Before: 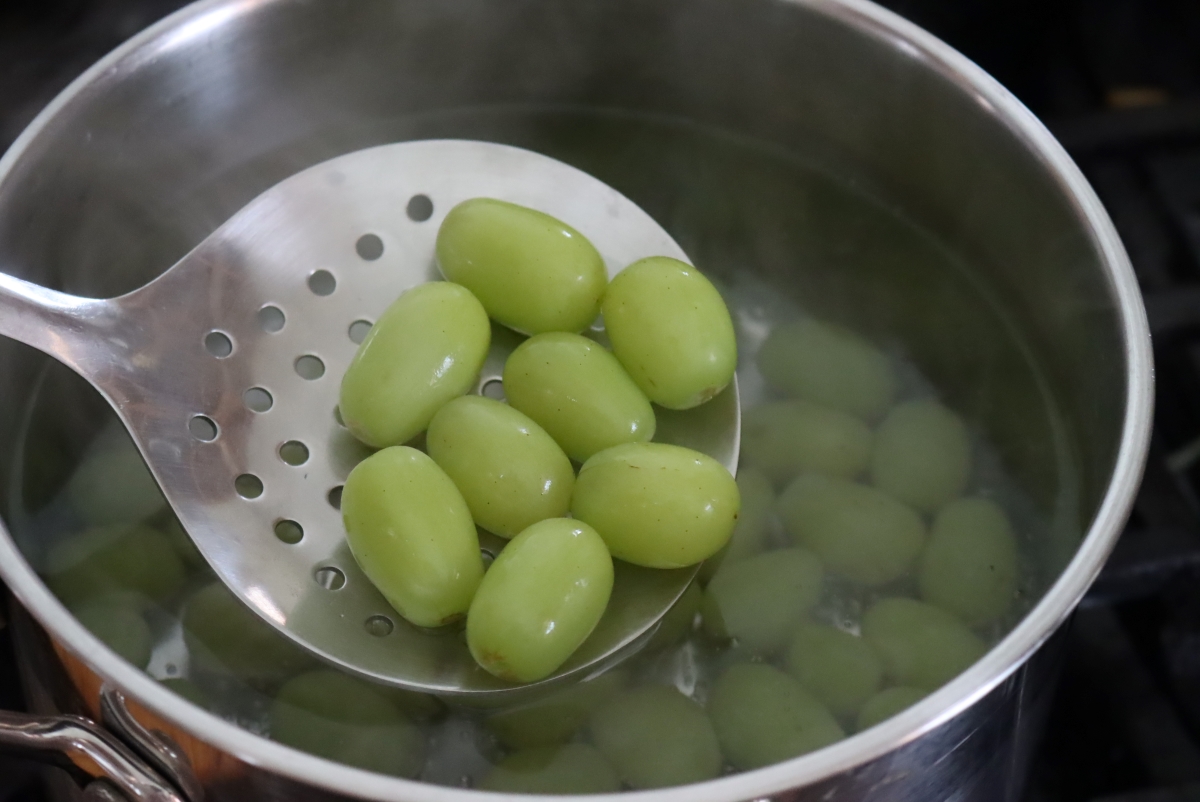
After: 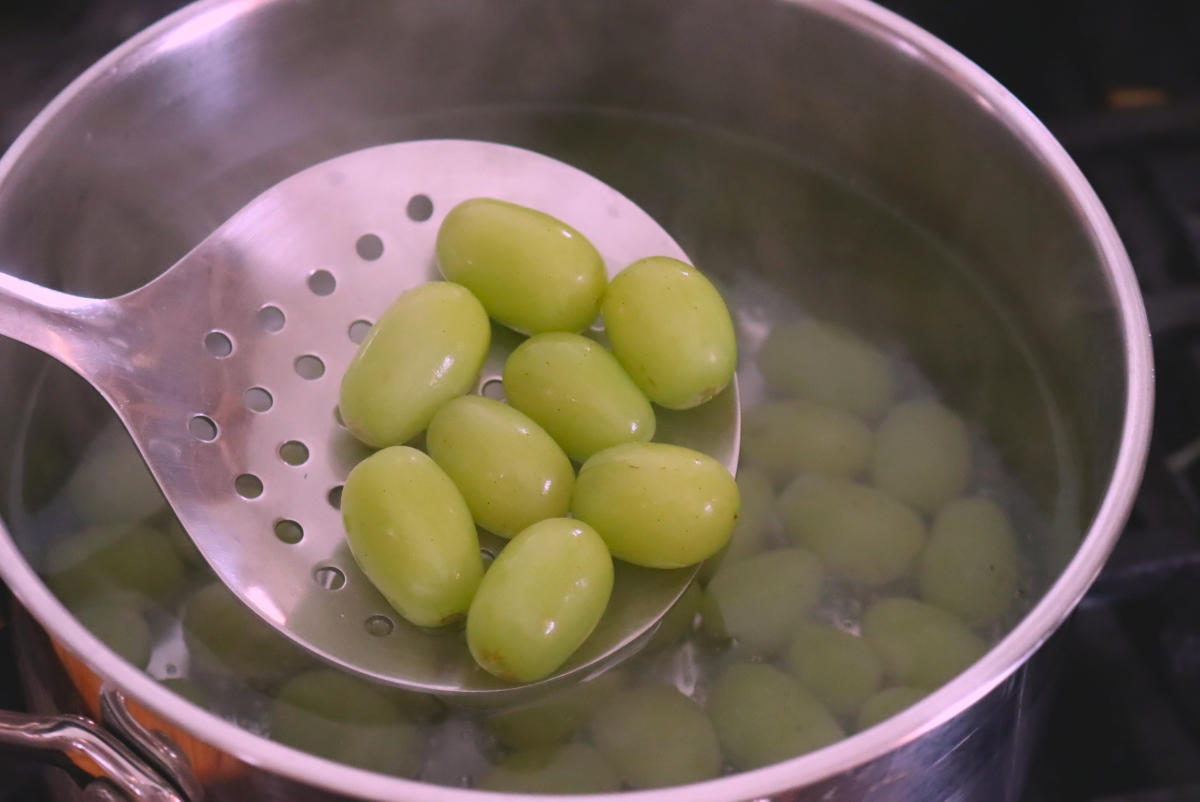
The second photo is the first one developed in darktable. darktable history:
exposure: exposure 0.127 EV, compensate highlight preservation false
white balance: red 1.188, blue 1.11
lowpass: radius 0.1, contrast 0.85, saturation 1.1, unbound 0
